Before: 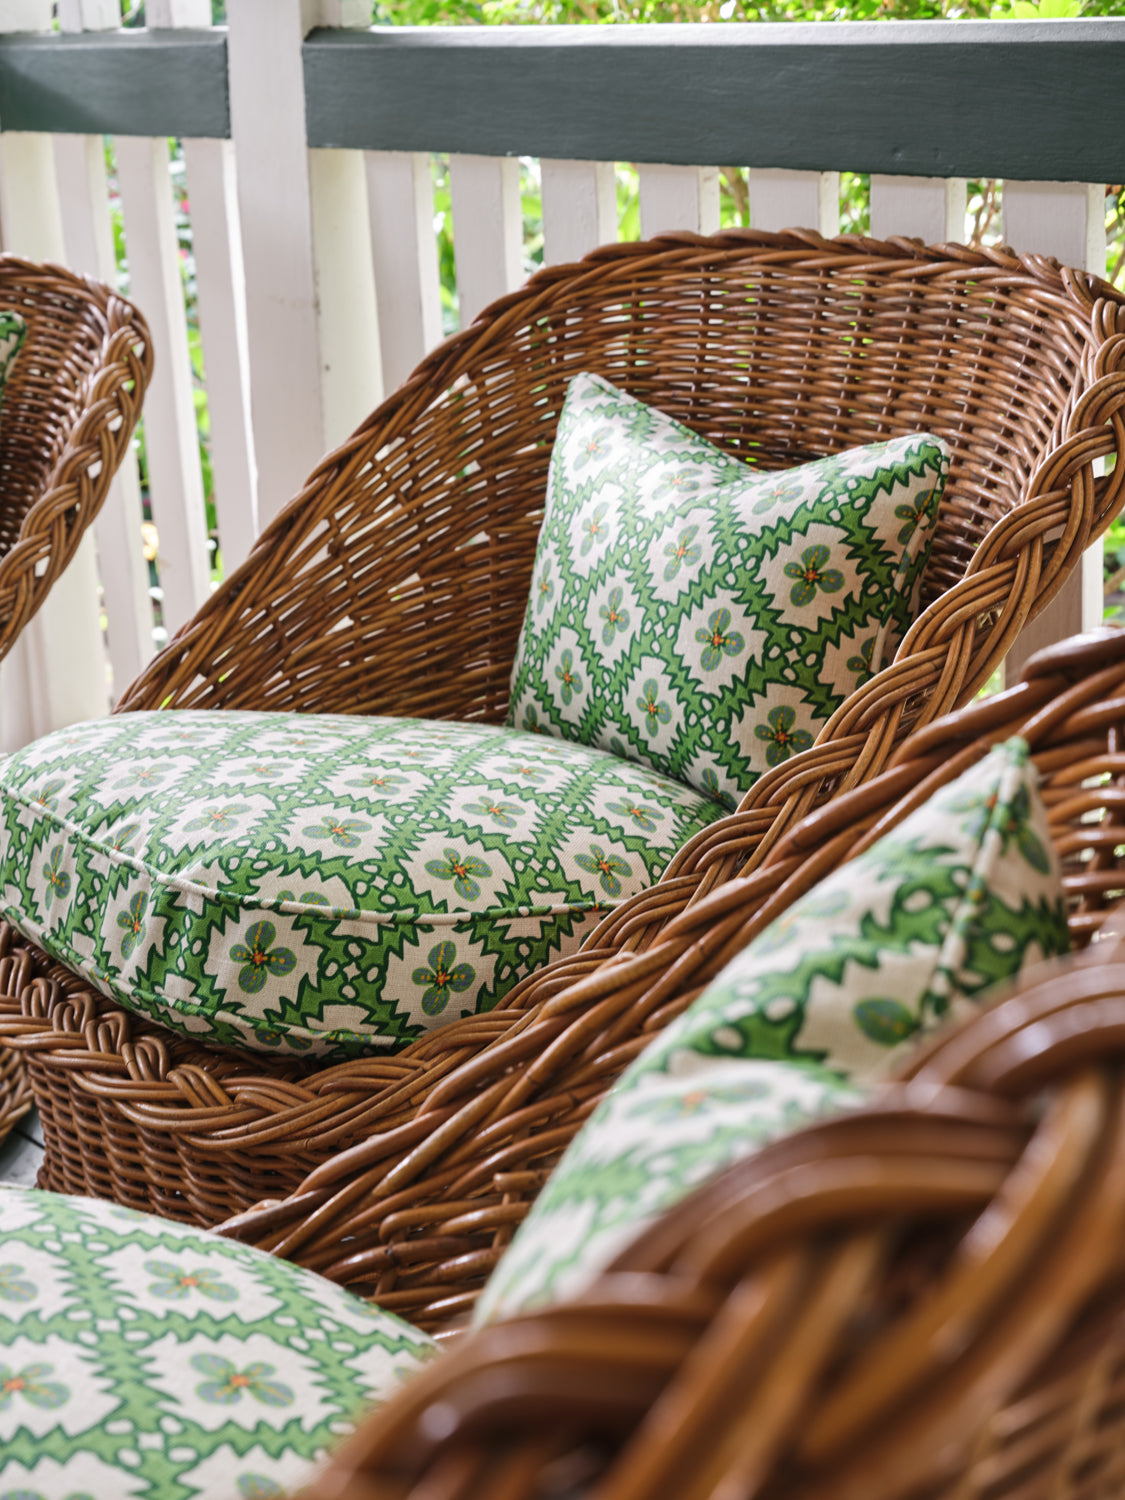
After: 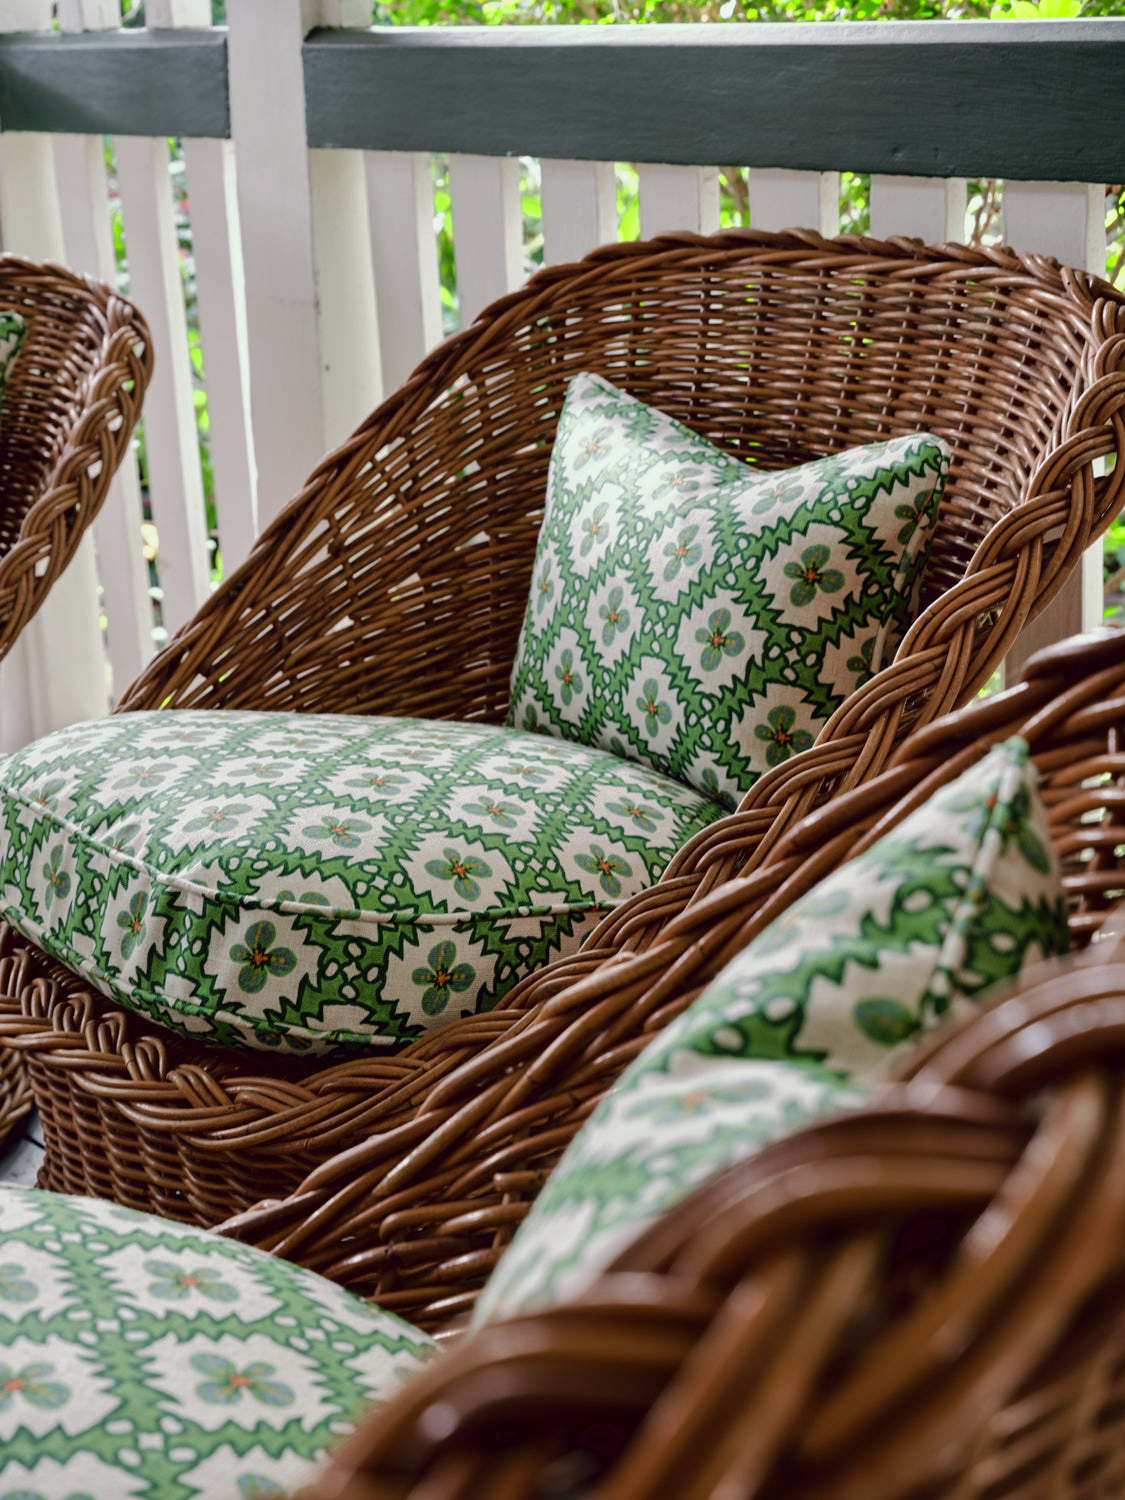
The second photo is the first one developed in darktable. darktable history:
color look up table: target L [19.1, 34.19, 44.53, 58.04, 70.1, 79.32, 45.24, 41.49, 70.64, 35.64, 49.88, -38.63, 54.23, 59.35, 21.12, 39.76, 21.59, 47.51, 59.22, 45.39, 39.52, 43.6, 56.8, 32.99, 0 ×25], target a [0.024, -0.108, 0.07, -0.232, -2.141, 1.218, -14.87, 42.43, 0.508, 44.1, -27.09, 126.09, 15.22, -15.06, 40.28, 43.38, 12.39, 28.9, -21.86, 10.36, -12.78, -3.54, 14.68, 12.79, 0 ×25], target b [-4.163, -1.111, 0.266, -2.417, -1.276, 0.249, -22.05, -17.01, 67.93, 22.32, 26.12, -128, 46.24, 42.11, -33.35, 6.606, -63.81, 41.22, -2.506, -23.78, 22.89, -26.08, 12.45, 12.97, 0 ×25], num patches 24
tone curve: curves: ch0 [(0, 0) (0.224, 0.12) (0.375, 0.296) (0.528, 0.472) (0.681, 0.634) (0.8, 0.766) (0.873, 0.877) (1, 1)], preserve colors basic power
